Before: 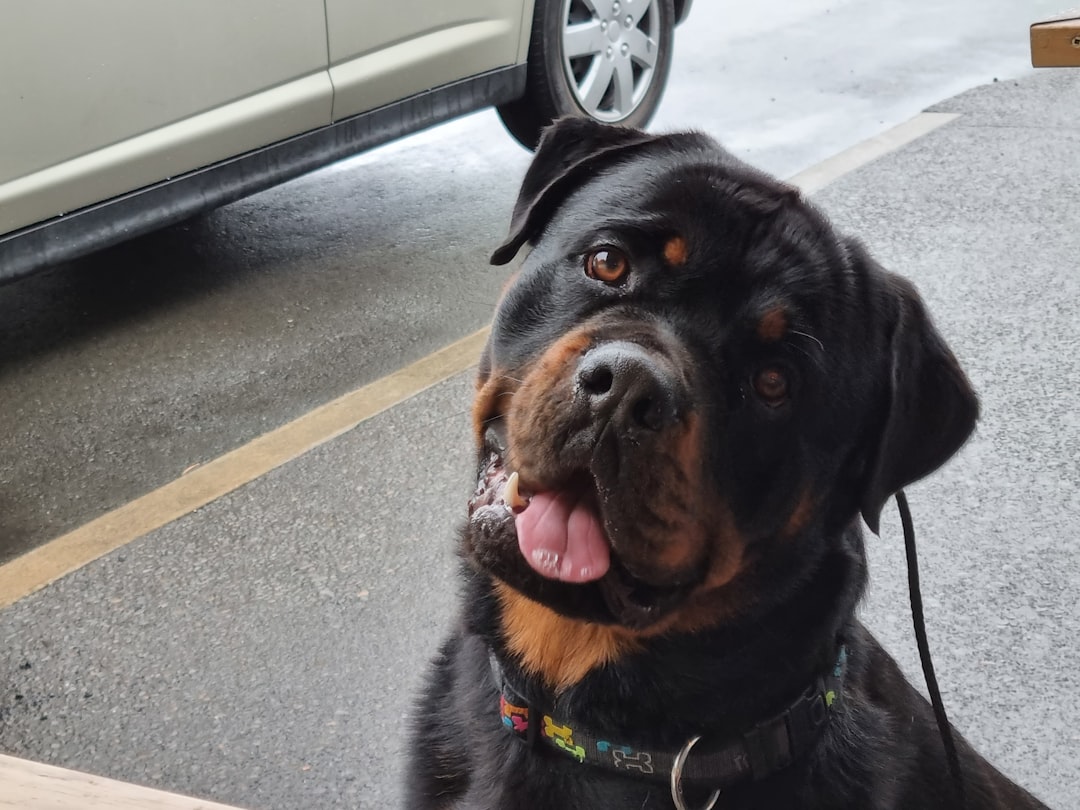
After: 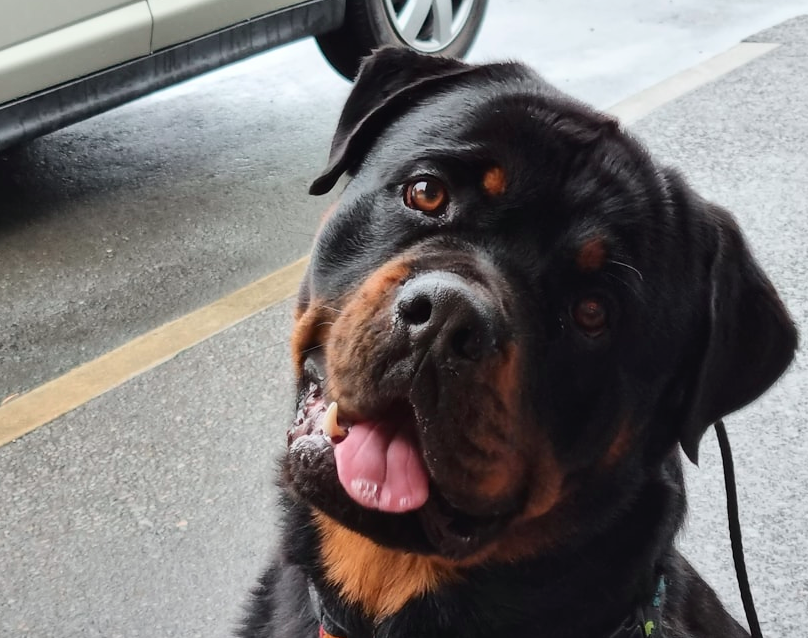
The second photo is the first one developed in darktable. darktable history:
tone curve: curves: ch0 [(0, 0.01) (0.037, 0.032) (0.131, 0.108) (0.275, 0.258) (0.483, 0.512) (0.61, 0.661) (0.696, 0.742) (0.792, 0.834) (0.911, 0.936) (0.997, 0.995)]; ch1 [(0, 0) (0.308, 0.29) (0.425, 0.411) (0.503, 0.502) (0.551, 0.563) (0.683, 0.706) (0.746, 0.77) (1, 1)]; ch2 [(0, 0) (0.246, 0.233) (0.36, 0.352) (0.415, 0.415) (0.485, 0.487) (0.502, 0.502) (0.525, 0.523) (0.545, 0.552) (0.587, 0.6) (0.636, 0.652) (0.711, 0.729) (0.845, 0.855) (0.998, 0.977)], color space Lab, independent channels, preserve colors none
crop: left 16.768%, top 8.653%, right 8.362%, bottom 12.485%
contrast brightness saturation: contrast 0.07
